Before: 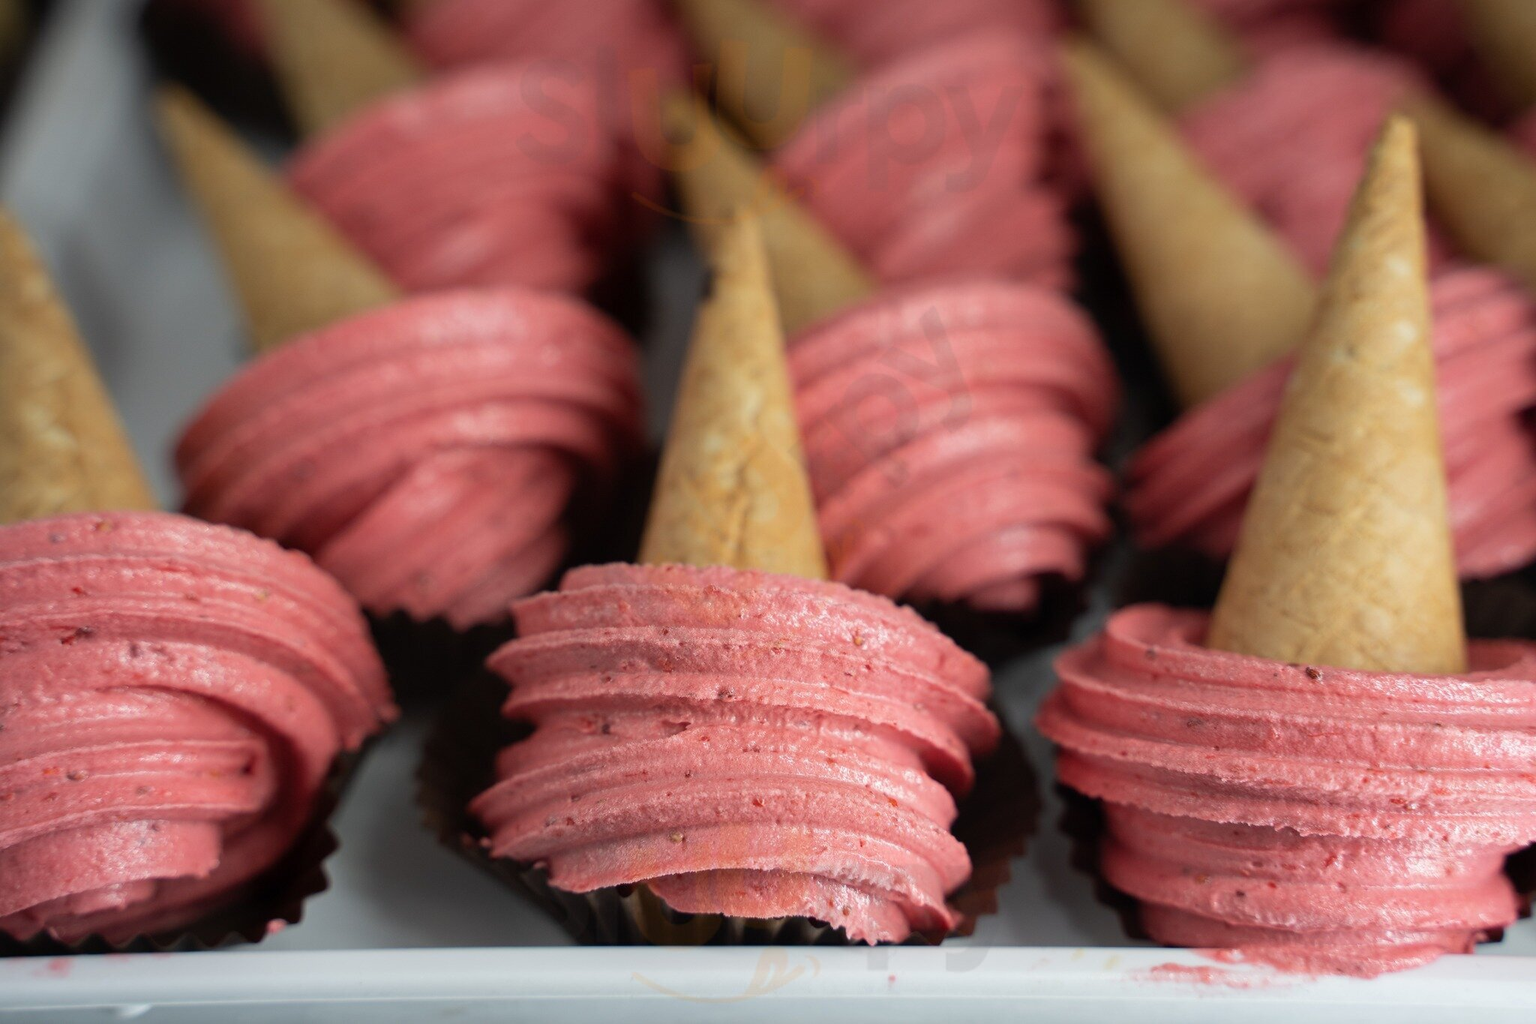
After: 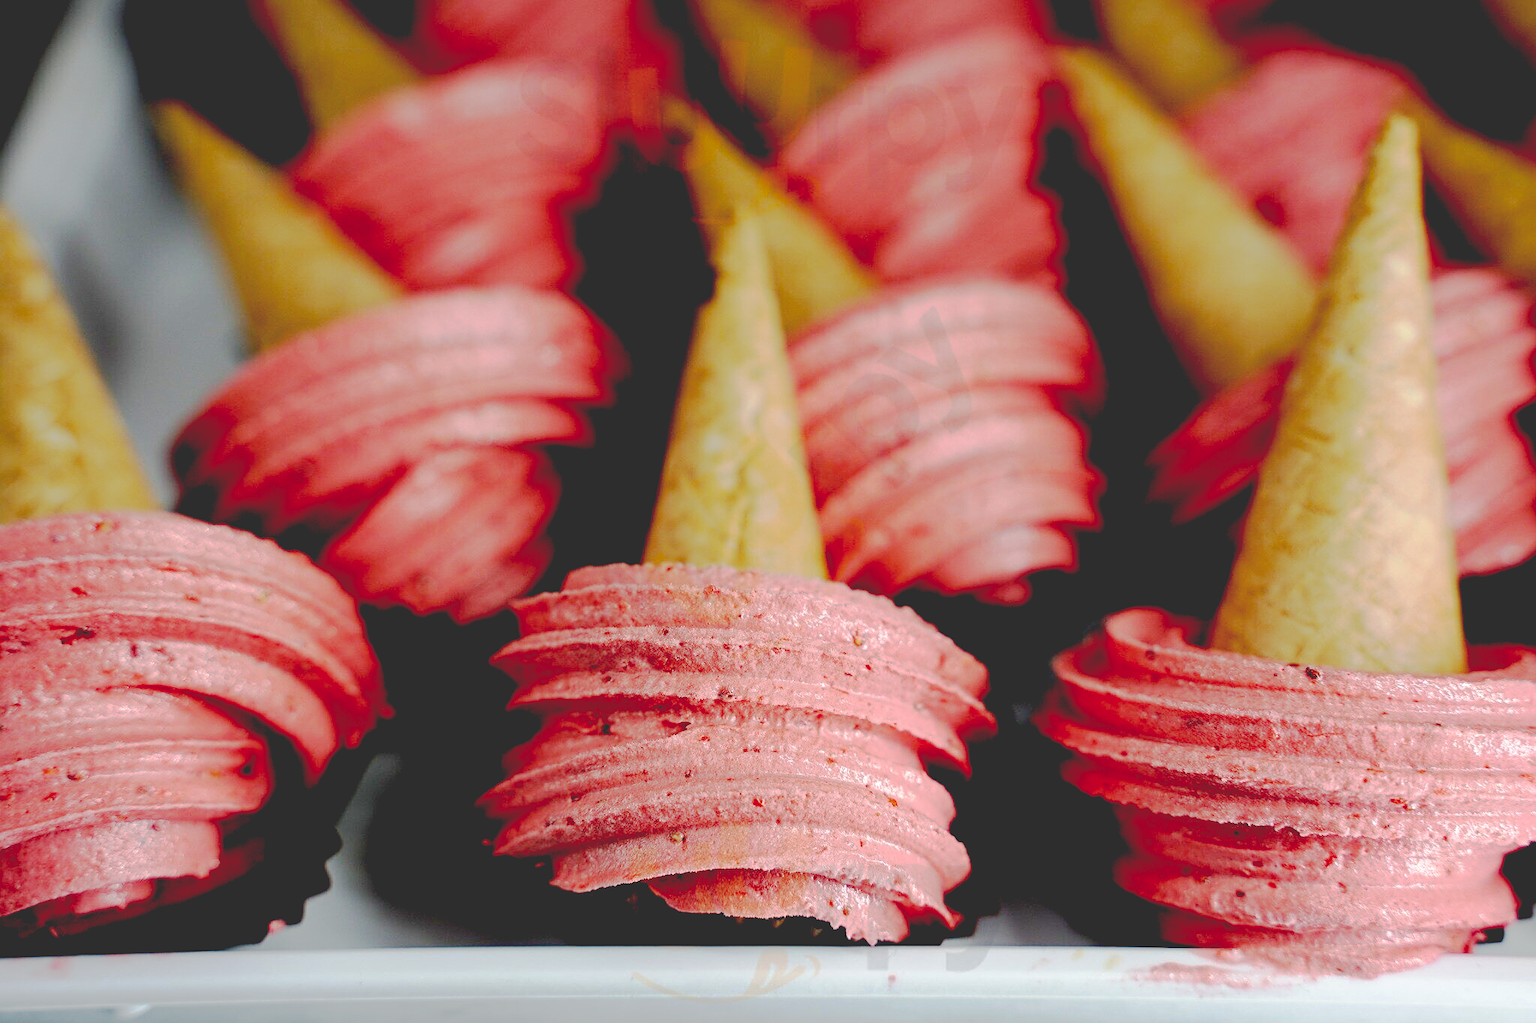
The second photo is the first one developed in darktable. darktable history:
base curve: curves: ch0 [(0.065, 0.026) (0.236, 0.358) (0.53, 0.546) (0.777, 0.841) (0.924, 0.992)], preserve colors none
sharpen: radius 1.92
contrast equalizer: octaves 7, y [[0.526, 0.53, 0.532, 0.532, 0.53, 0.525], [0.5 ×6], [0.5 ×6], [0 ×6], [0 ×6]], mix 0.144
